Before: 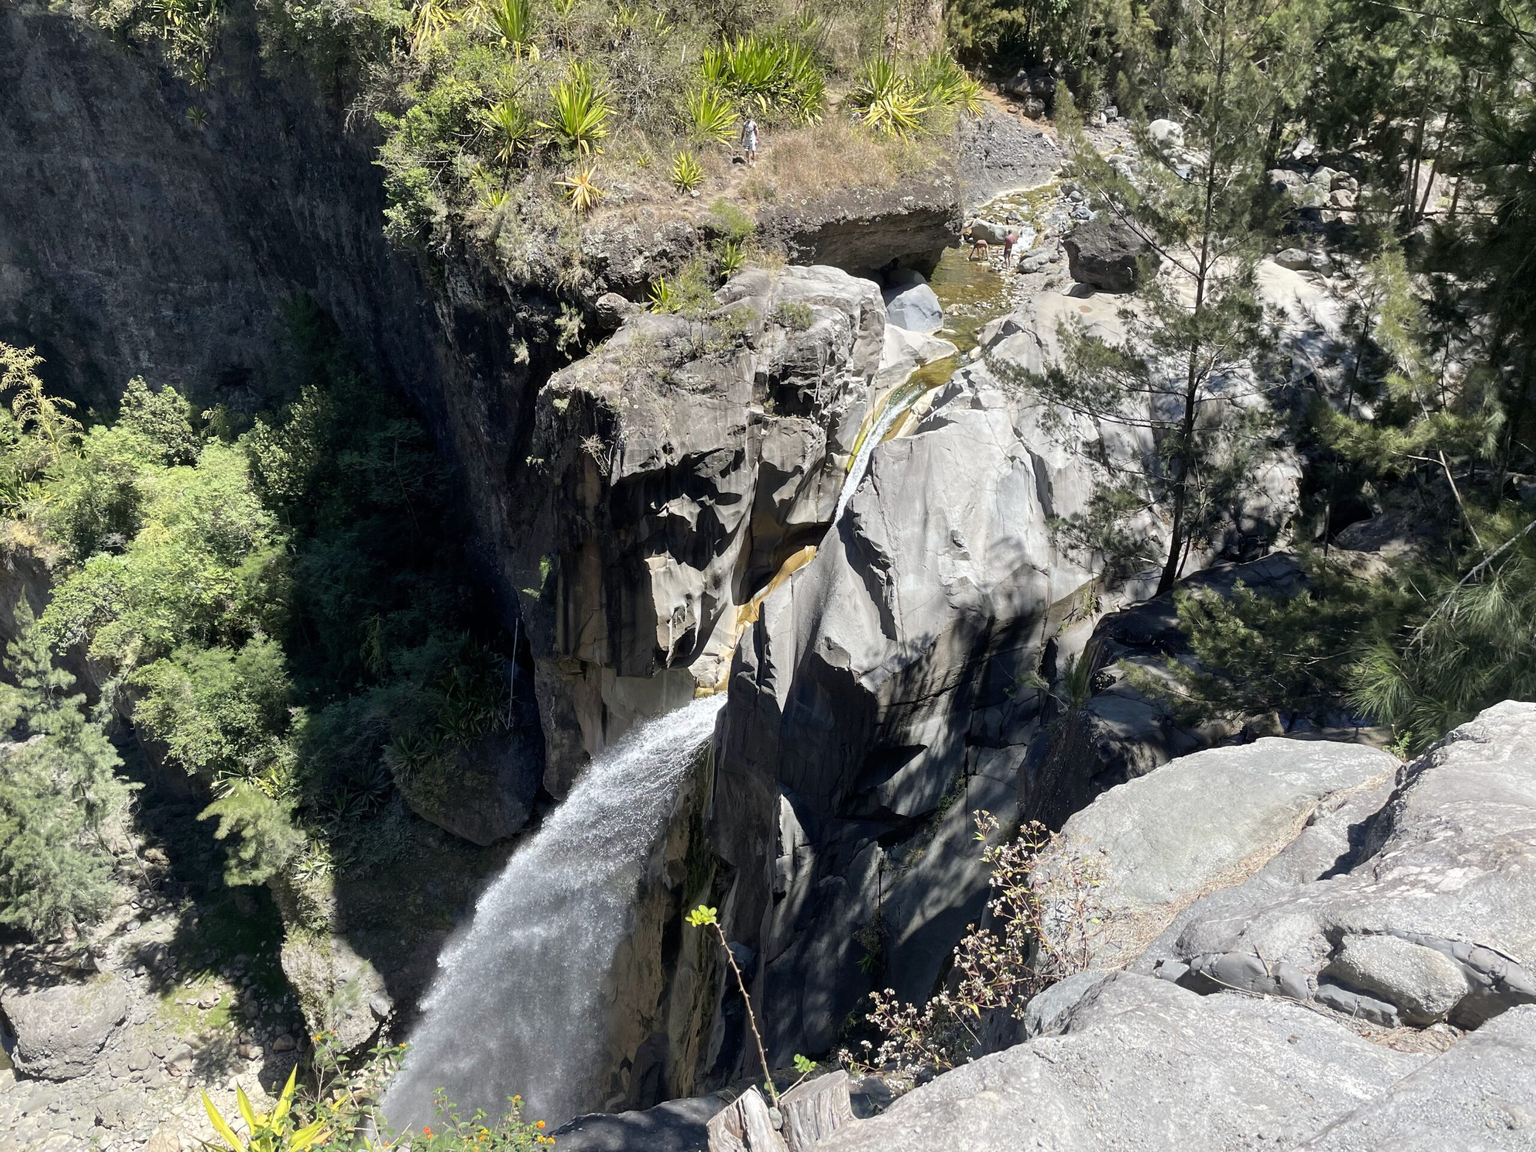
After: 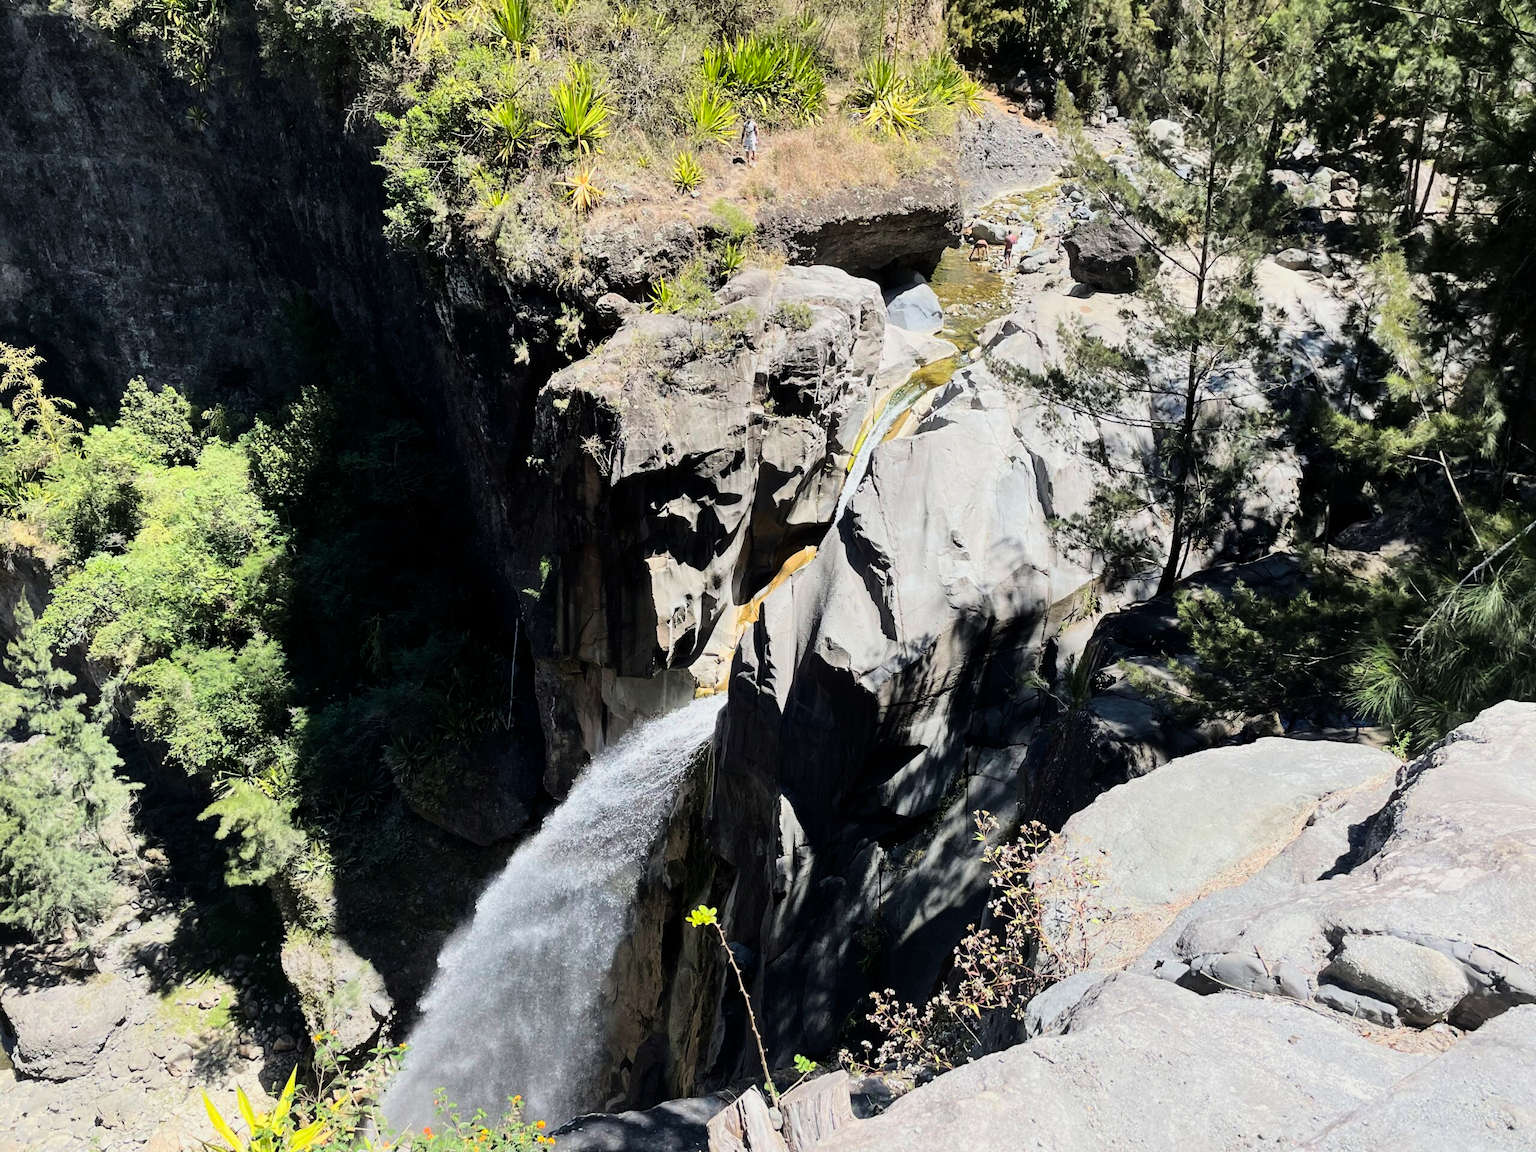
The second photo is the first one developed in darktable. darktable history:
color balance rgb: shadows lift › hue 84.75°, perceptual saturation grading › global saturation 3.827%, contrast 15.087%
tone equalizer: -7 EV 0.143 EV, -6 EV 0.601 EV, -5 EV 1.12 EV, -4 EV 1.37 EV, -3 EV 1.13 EV, -2 EV 0.6 EV, -1 EV 0.149 EV, edges refinement/feathering 500, mask exposure compensation -1.57 EV, preserve details no
exposure: exposure -0.966 EV, compensate highlight preservation false
